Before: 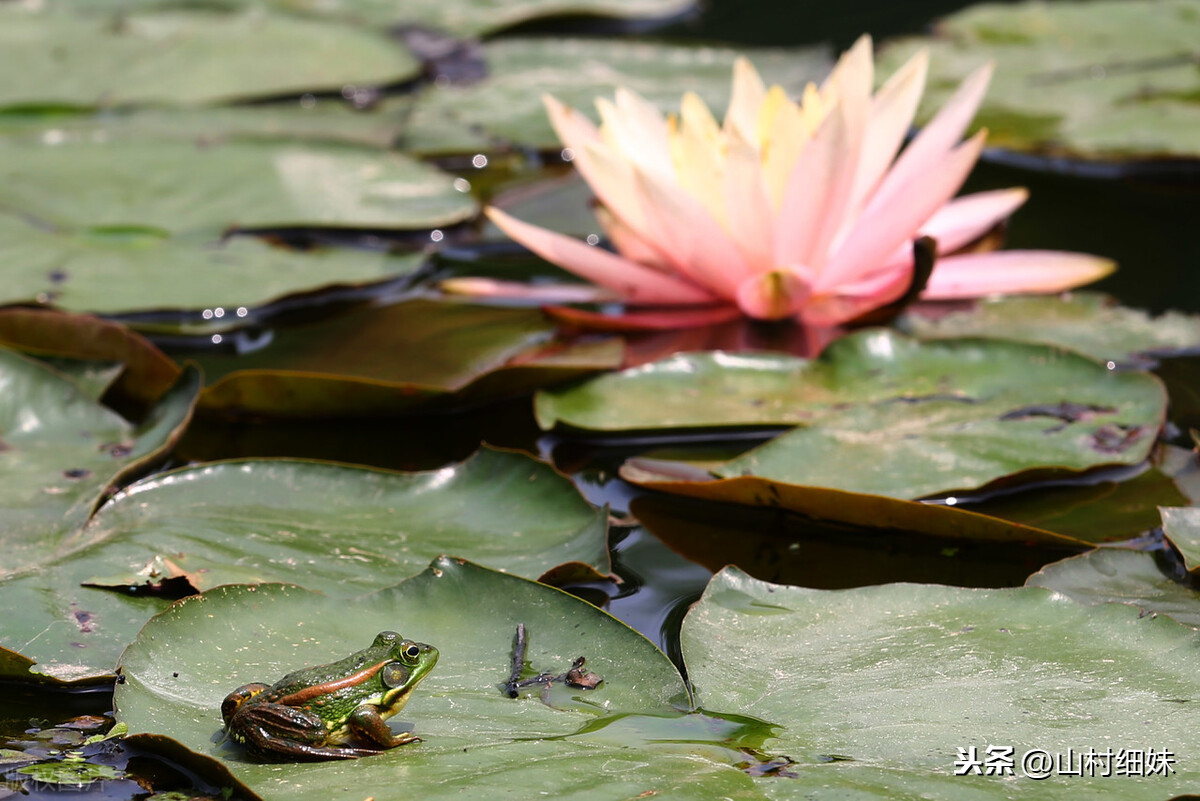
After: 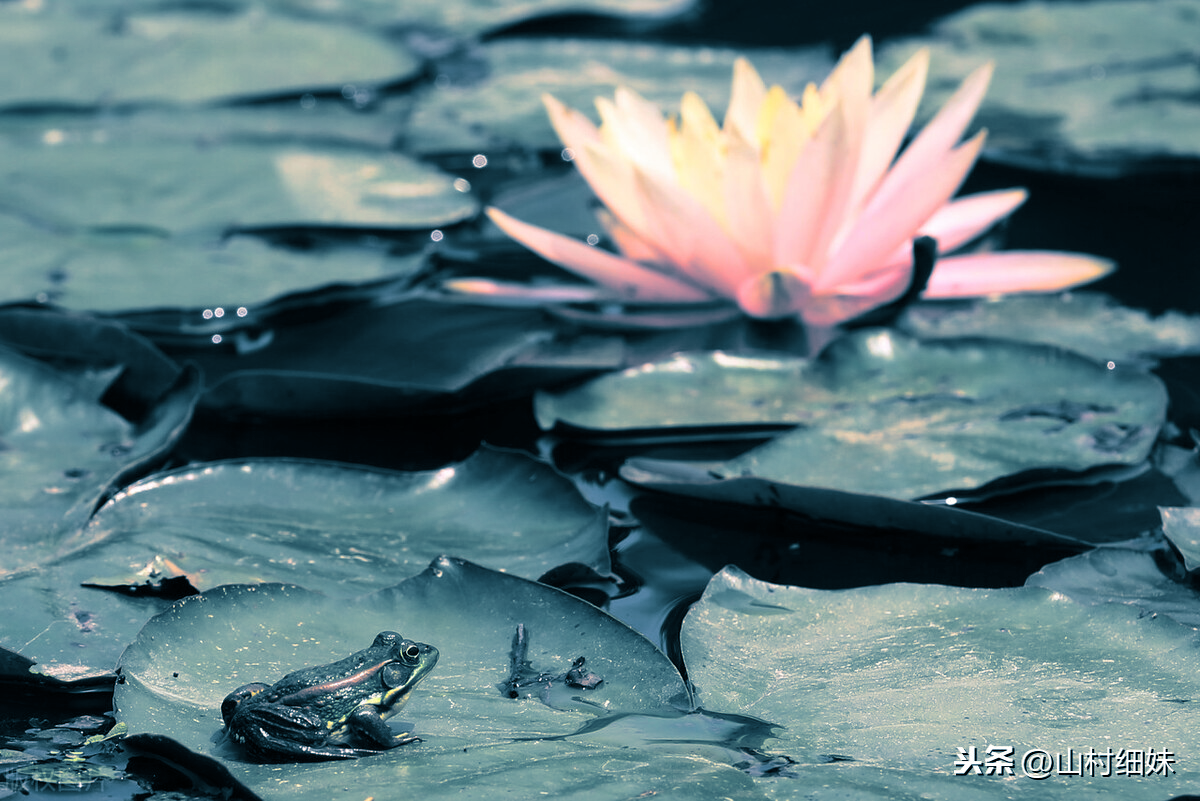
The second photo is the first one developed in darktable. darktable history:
exposure: compensate highlight preservation false
split-toning: shadows › hue 212.4°, balance -70
